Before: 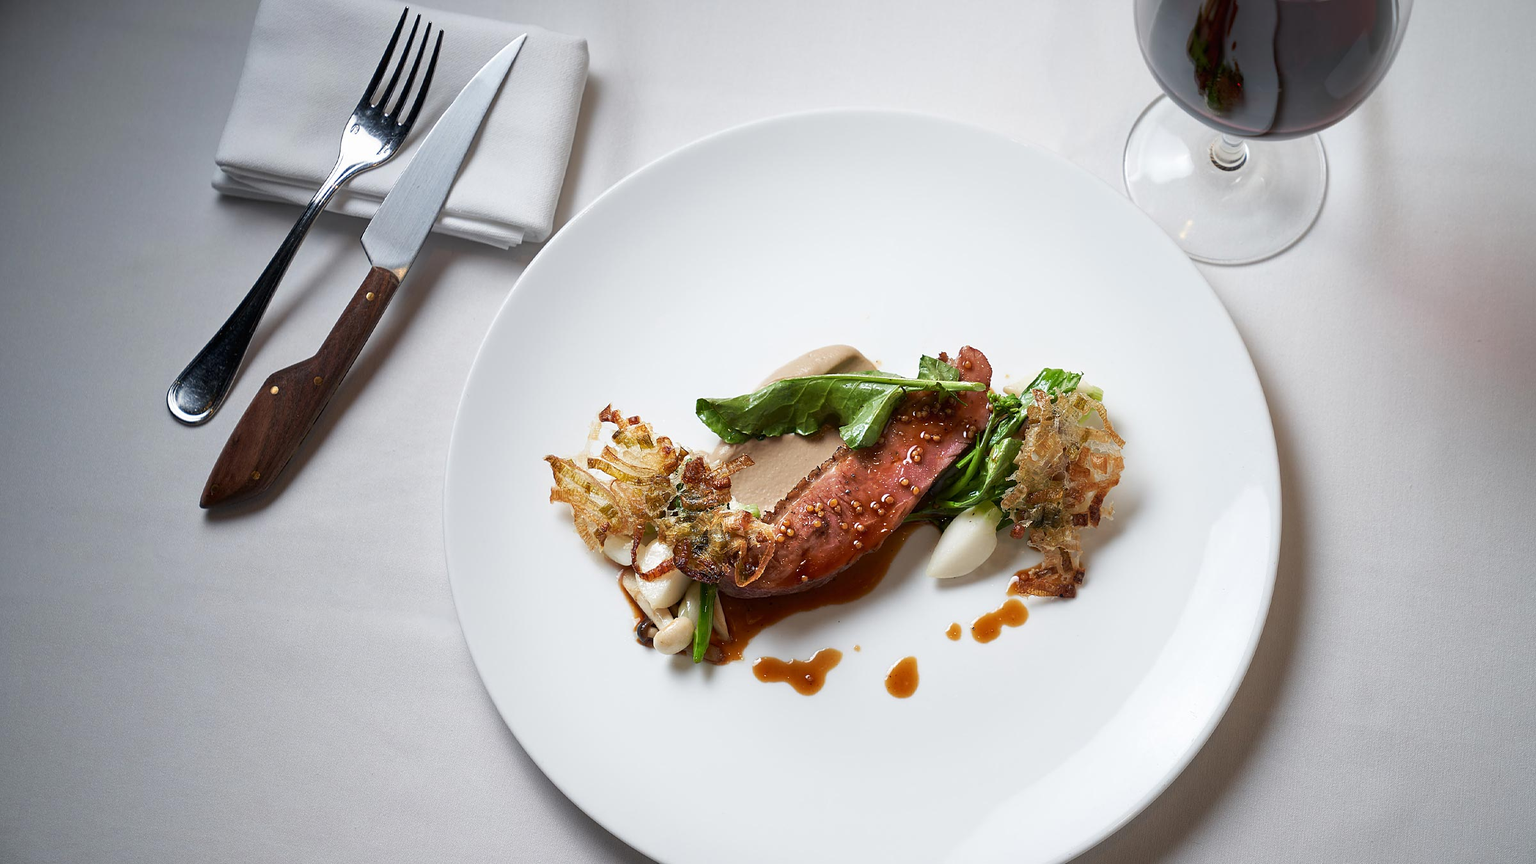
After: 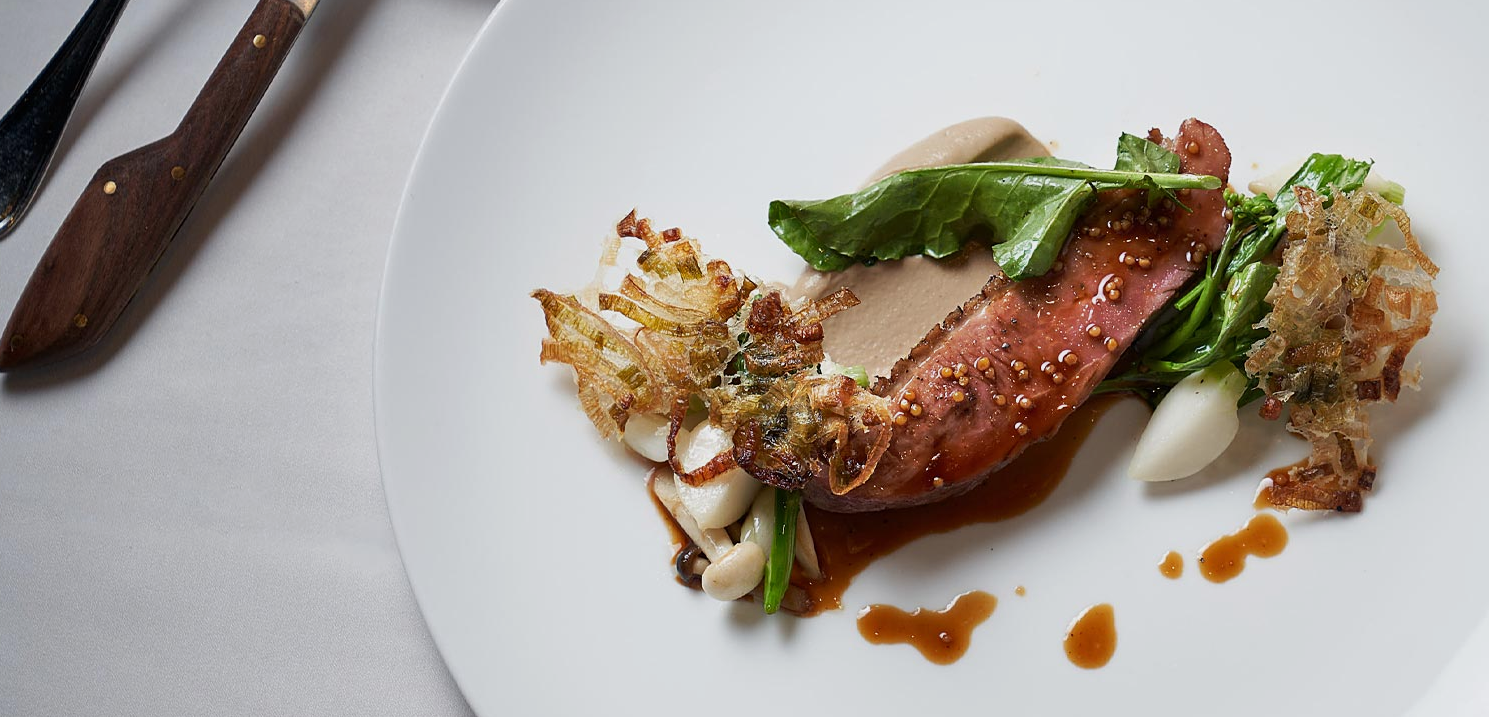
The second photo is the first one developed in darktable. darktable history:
exposure: exposure -0.242 EV, compensate highlight preservation false
crop: left 13.312%, top 31.28%, right 24.627%, bottom 15.582%
